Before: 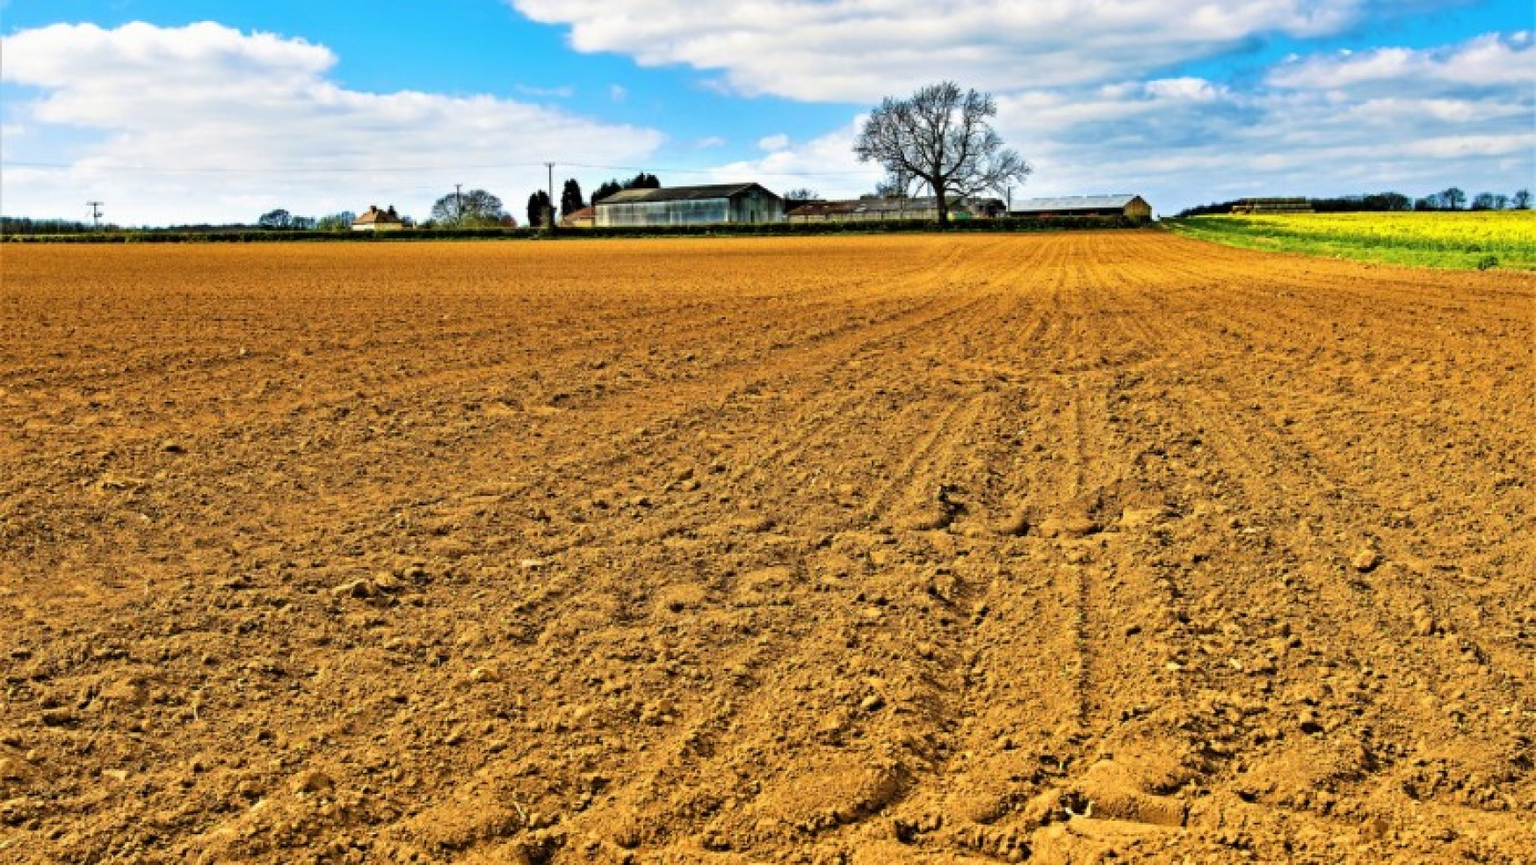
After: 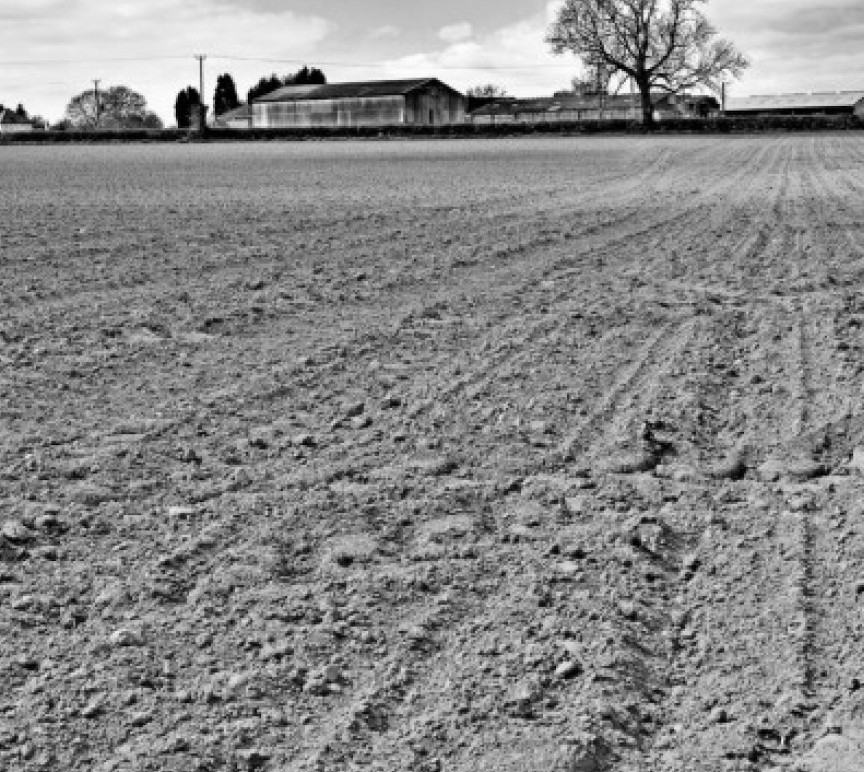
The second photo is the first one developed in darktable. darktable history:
crop and rotate: angle 0.02°, left 24.353%, top 13.219%, right 26.156%, bottom 8.224%
monochrome: on, module defaults
